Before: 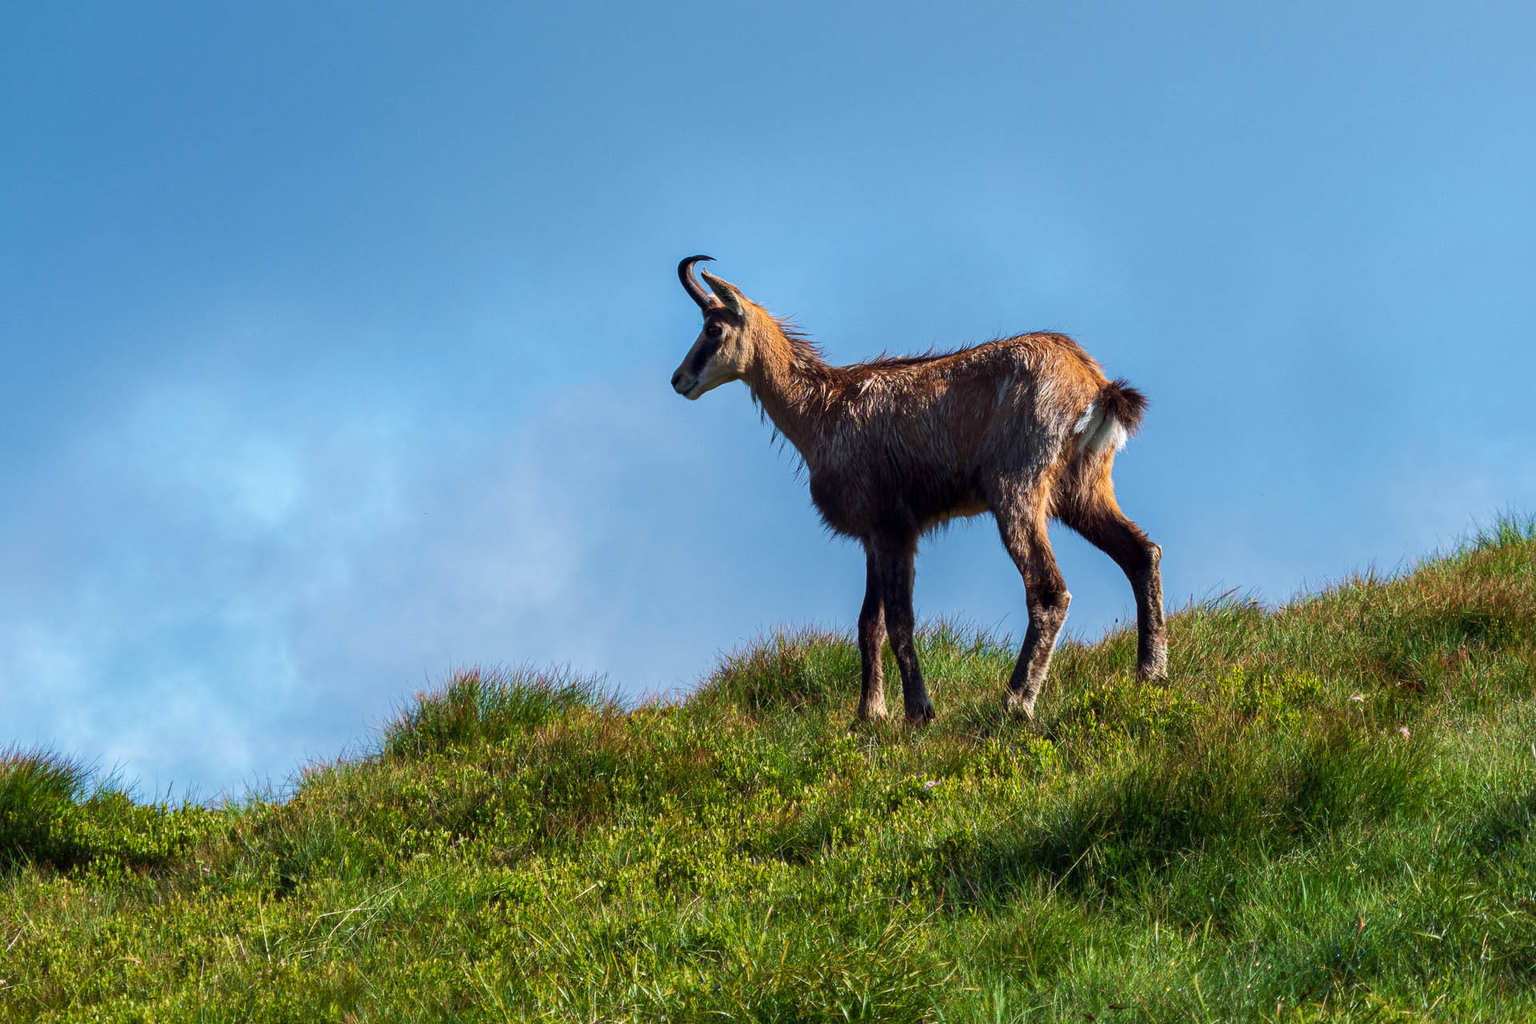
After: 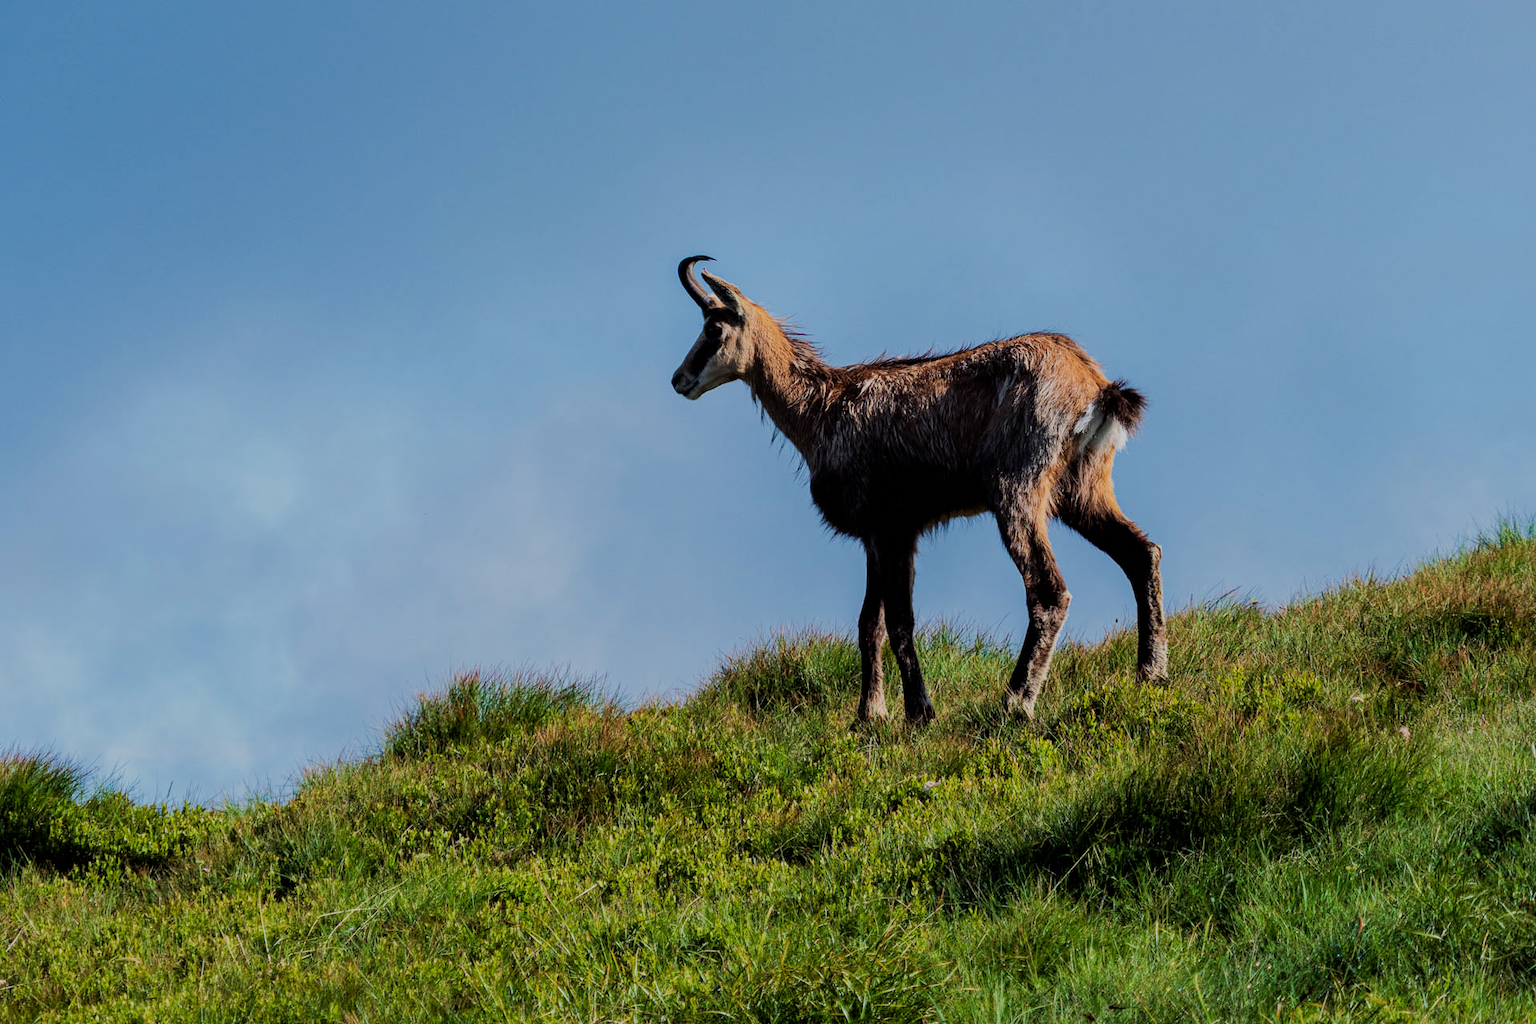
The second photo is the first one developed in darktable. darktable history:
exposure: black level correction 0.001, compensate highlight preservation false
filmic rgb: black relative exposure -6.14 EV, white relative exposure 6.98 EV, hardness 2.26
